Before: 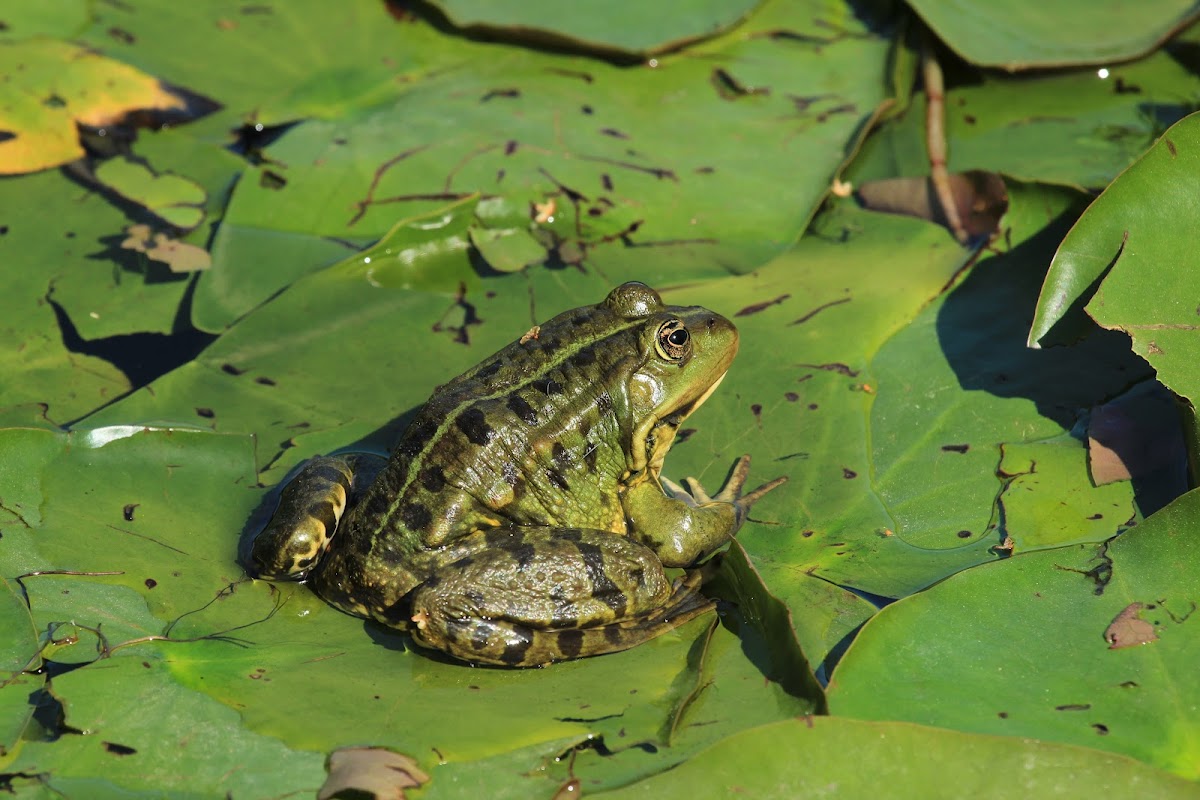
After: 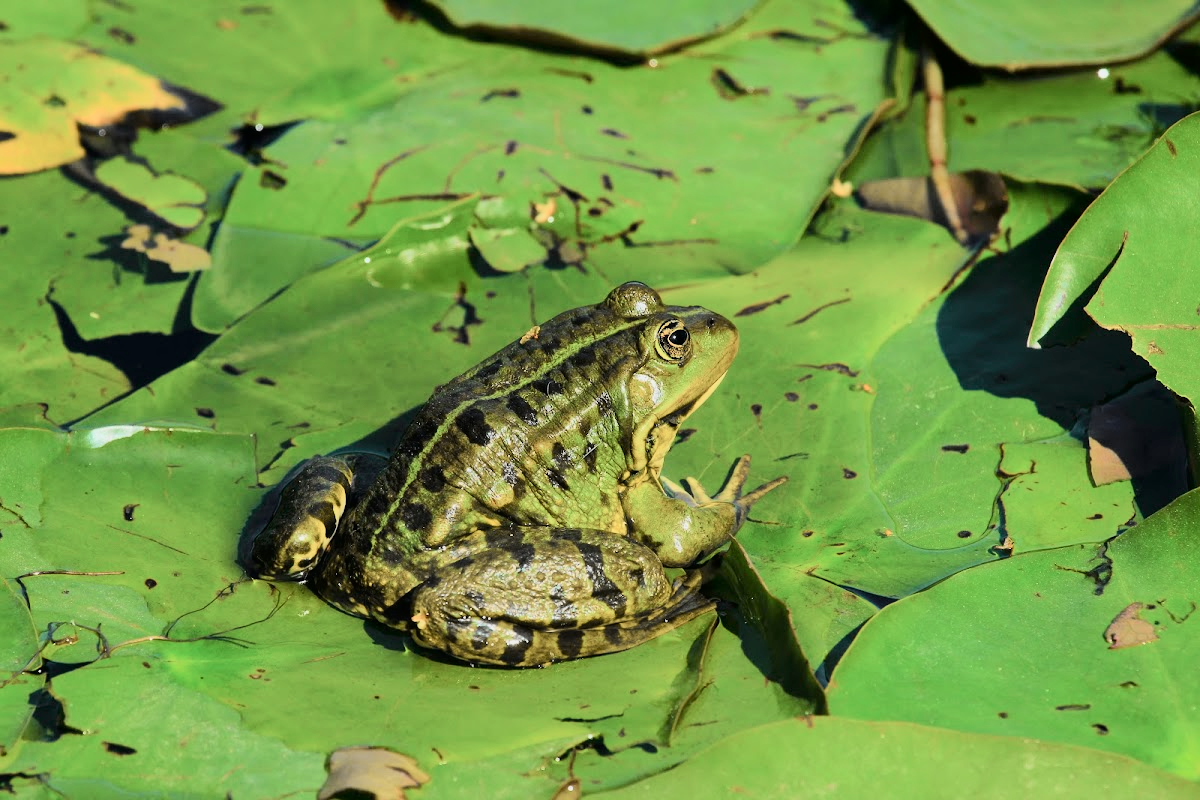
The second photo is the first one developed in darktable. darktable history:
tone equalizer: -8 EV -0.417 EV, -7 EV -0.389 EV, -6 EV -0.333 EV, -5 EV -0.222 EV, -3 EV 0.222 EV, -2 EV 0.333 EV, -1 EV 0.389 EV, +0 EV 0.417 EV, edges refinement/feathering 500, mask exposure compensation -1.57 EV, preserve details no
tone curve: curves: ch0 [(0, 0) (0.048, 0.024) (0.099, 0.082) (0.227, 0.255) (0.407, 0.482) (0.543, 0.634) (0.719, 0.77) (0.837, 0.843) (1, 0.906)]; ch1 [(0, 0) (0.3, 0.268) (0.404, 0.374) (0.475, 0.463) (0.501, 0.499) (0.514, 0.502) (0.551, 0.541) (0.643, 0.648) (0.682, 0.674) (0.802, 0.812) (1, 1)]; ch2 [(0, 0) (0.259, 0.207) (0.323, 0.311) (0.364, 0.368) (0.442, 0.461) (0.498, 0.498) (0.531, 0.528) (0.581, 0.602) (0.629, 0.659) (0.768, 0.728) (1, 1)], color space Lab, independent channels, preserve colors none
